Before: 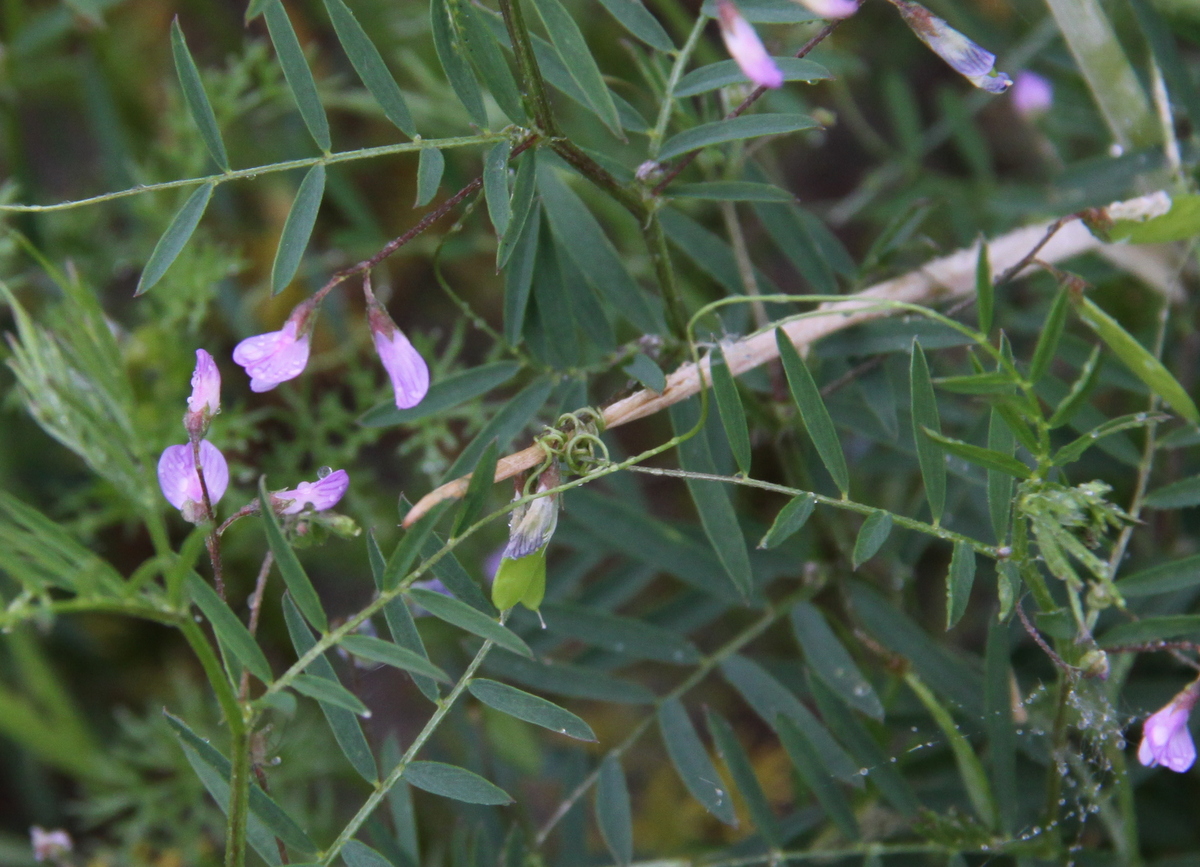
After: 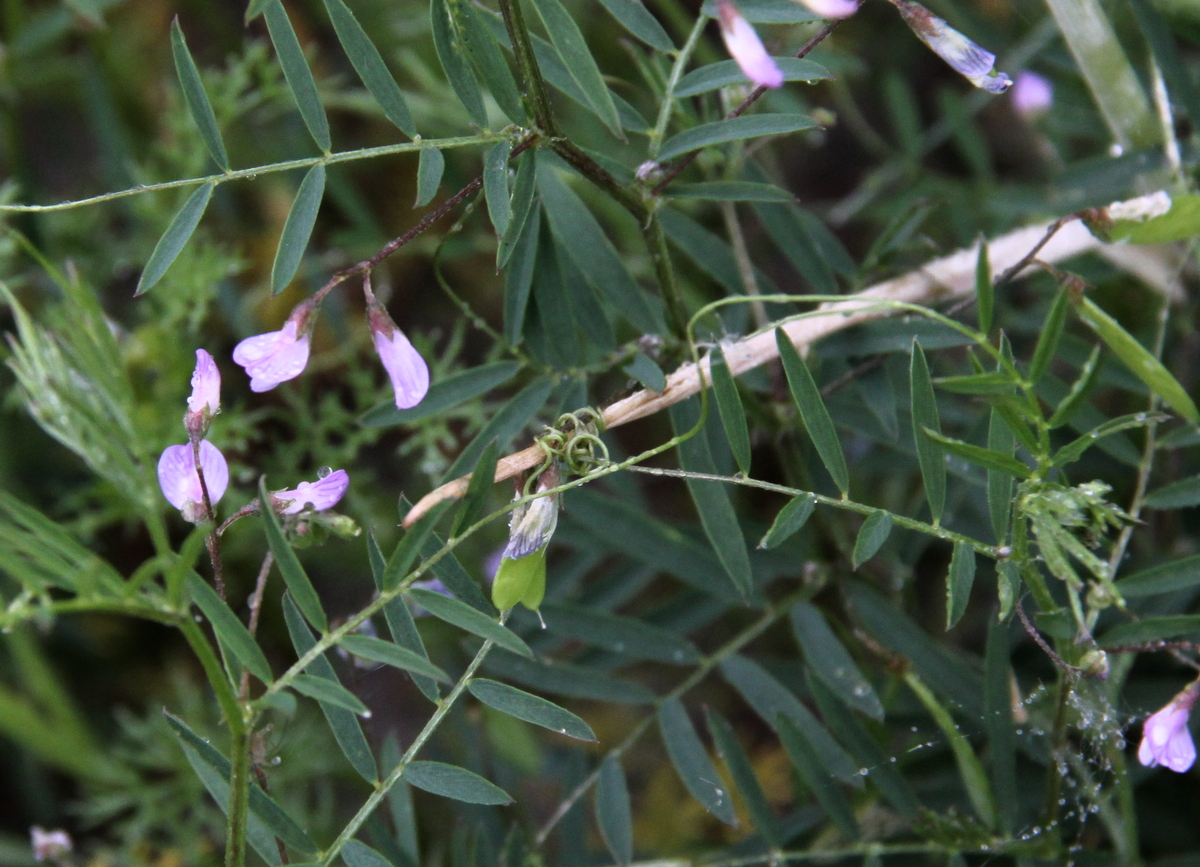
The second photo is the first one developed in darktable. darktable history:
filmic rgb: black relative exposure -9.15 EV, white relative exposure 2.3 EV, hardness 7.47, color science v6 (2022)
